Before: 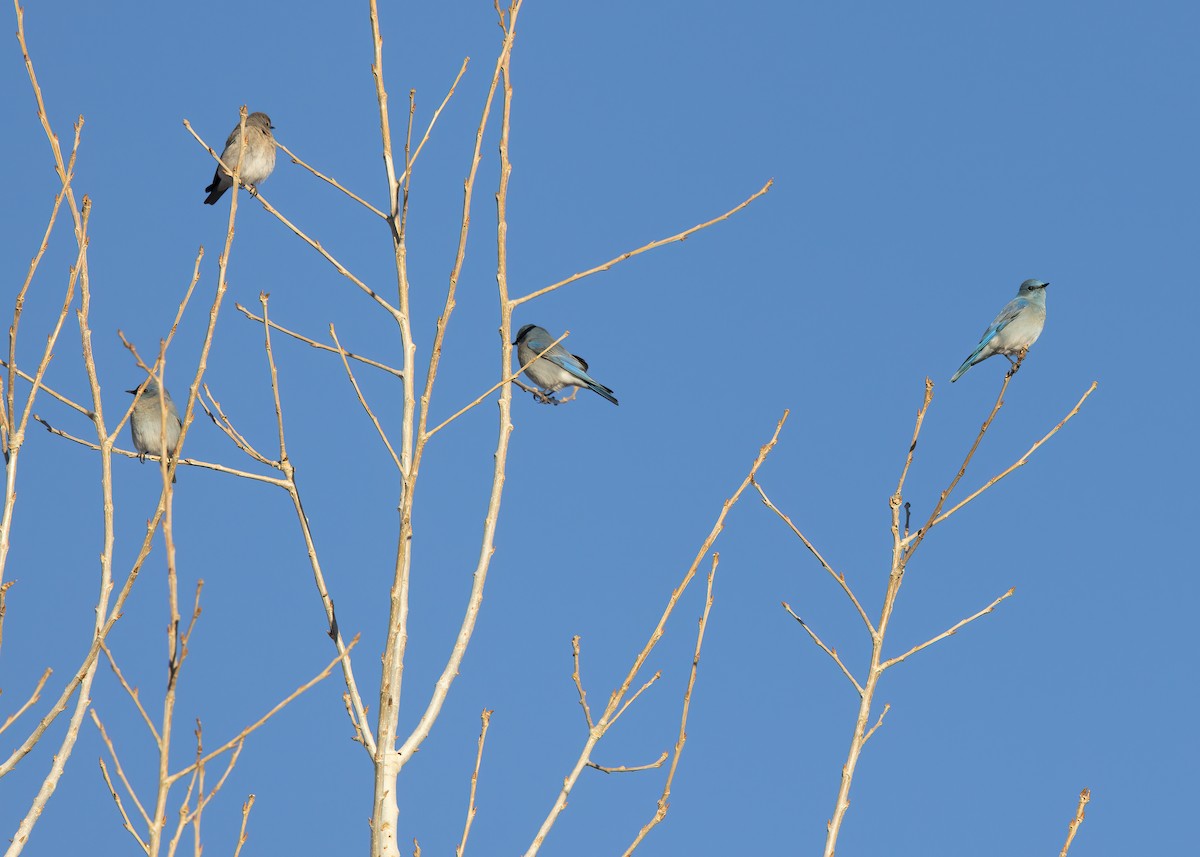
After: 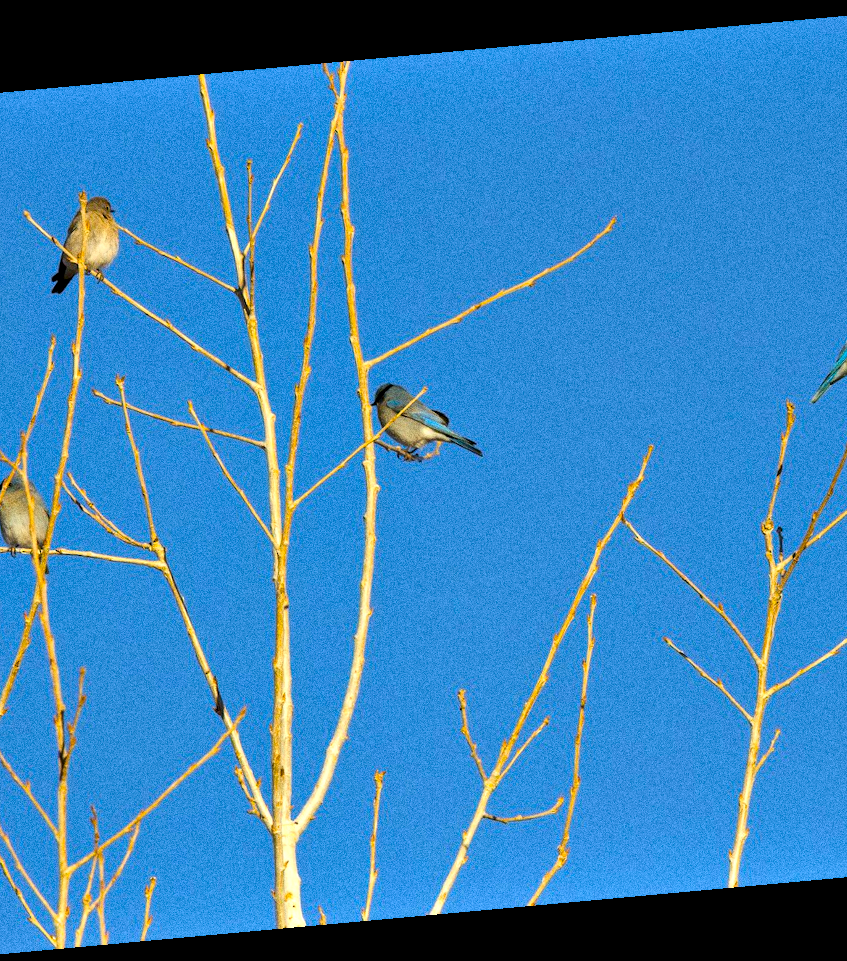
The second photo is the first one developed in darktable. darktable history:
color balance rgb: linear chroma grading › global chroma 15%, perceptual saturation grading › global saturation 30%
exposure: compensate highlight preservation false
crop and rotate: left 13.409%, right 19.924%
grain: coarseness 0.09 ISO, strength 40%
rotate and perspective: rotation -5.2°, automatic cropping off
contrast equalizer: octaves 7, y [[0.528, 0.548, 0.563, 0.562, 0.546, 0.526], [0.55 ×6], [0 ×6], [0 ×6], [0 ×6]]
